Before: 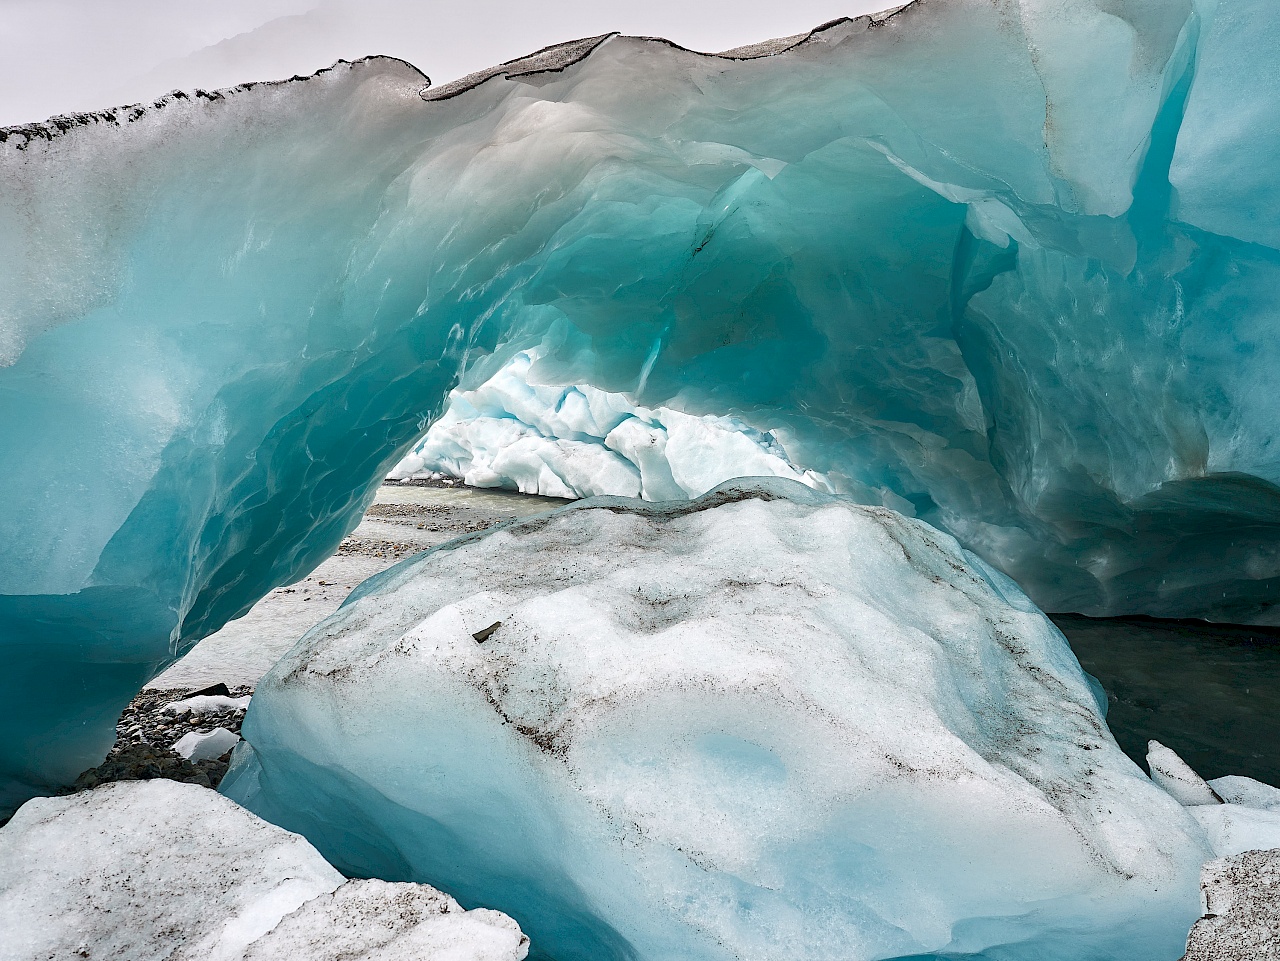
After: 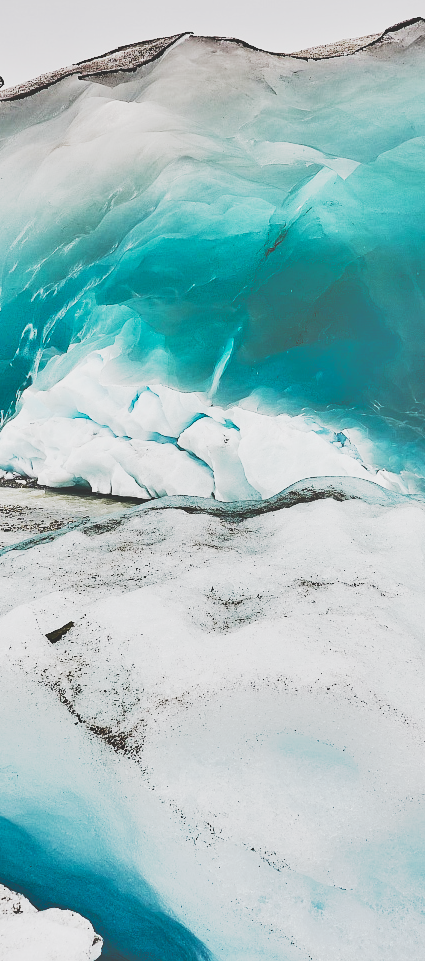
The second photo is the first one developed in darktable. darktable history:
crop: left 33.36%, right 33.36%
shadows and highlights: shadows 60, soften with gaussian
contrast brightness saturation: contrast -0.02, brightness -0.01, saturation 0.03
base curve: curves: ch0 [(0, 0) (0.088, 0.125) (0.176, 0.251) (0.354, 0.501) (0.613, 0.749) (1, 0.877)], preserve colors none
tone curve: curves: ch0 [(0, 0) (0.003, 0.345) (0.011, 0.345) (0.025, 0.345) (0.044, 0.349) (0.069, 0.353) (0.1, 0.356) (0.136, 0.359) (0.177, 0.366) (0.224, 0.378) (0.277, 0.398) (0.335, 0.429) (0.399, 0.476) (0.468, 0.545) (0.543, 0.624) (0.623, 0.721) (0.709, 0.811) (0.801, 0.876) (0.898, 0.913) (1, 1)], preserve colors none
